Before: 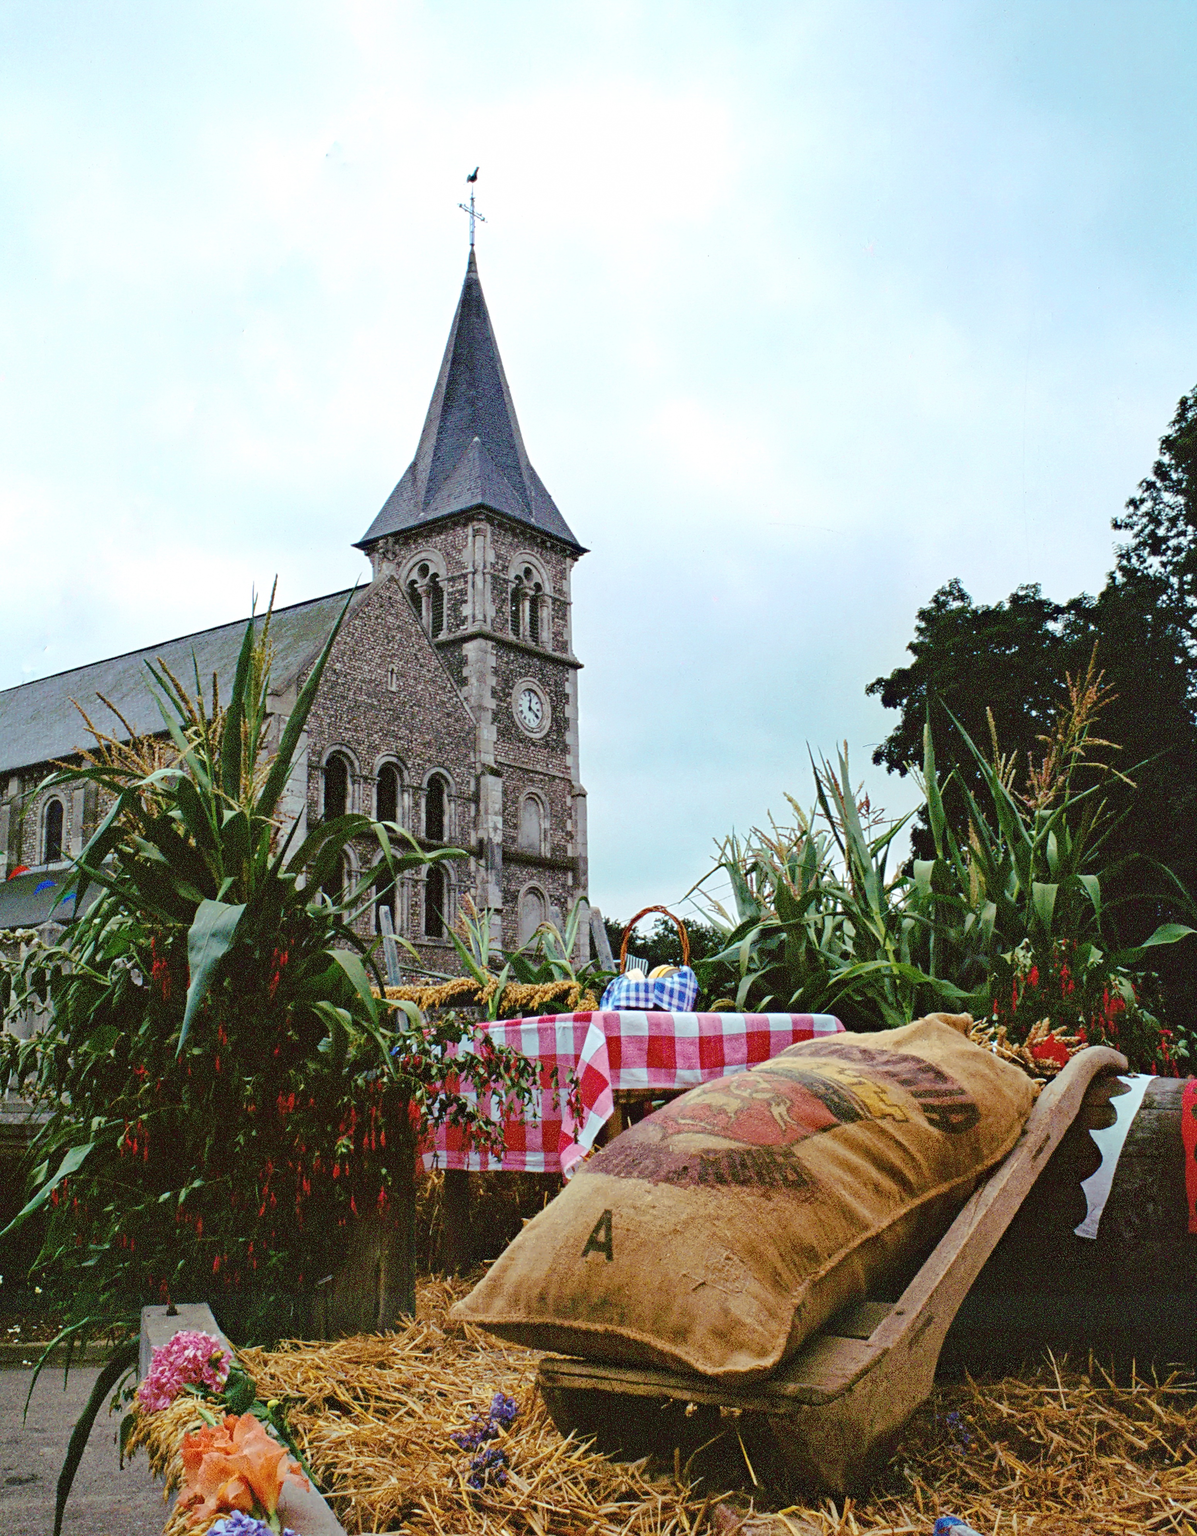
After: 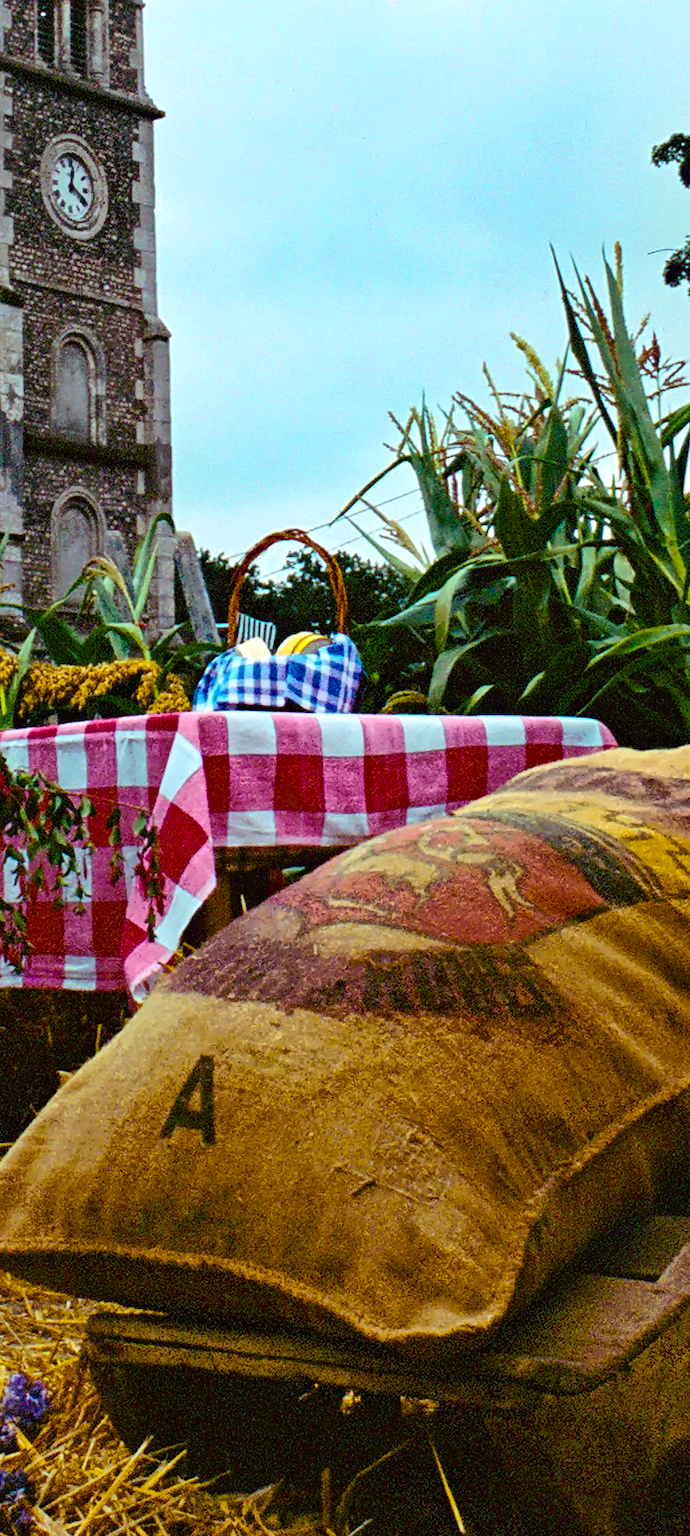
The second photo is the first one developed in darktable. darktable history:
crop: left 40.858%, top 39.091%, right 25.83%, bottom 3.157%
color balance rgb: shadows lift › chroma 0.84%, shadows lift › hue 113.96°, perceptual saturation grading › global saturation 19.706%, perceptual brilliance grading › highlights 4.033%, perceptual brilliance grading › mid-tones -18.743%, perceptual brilliance grading › shadows -41.498%, global vibrance 59.245%
